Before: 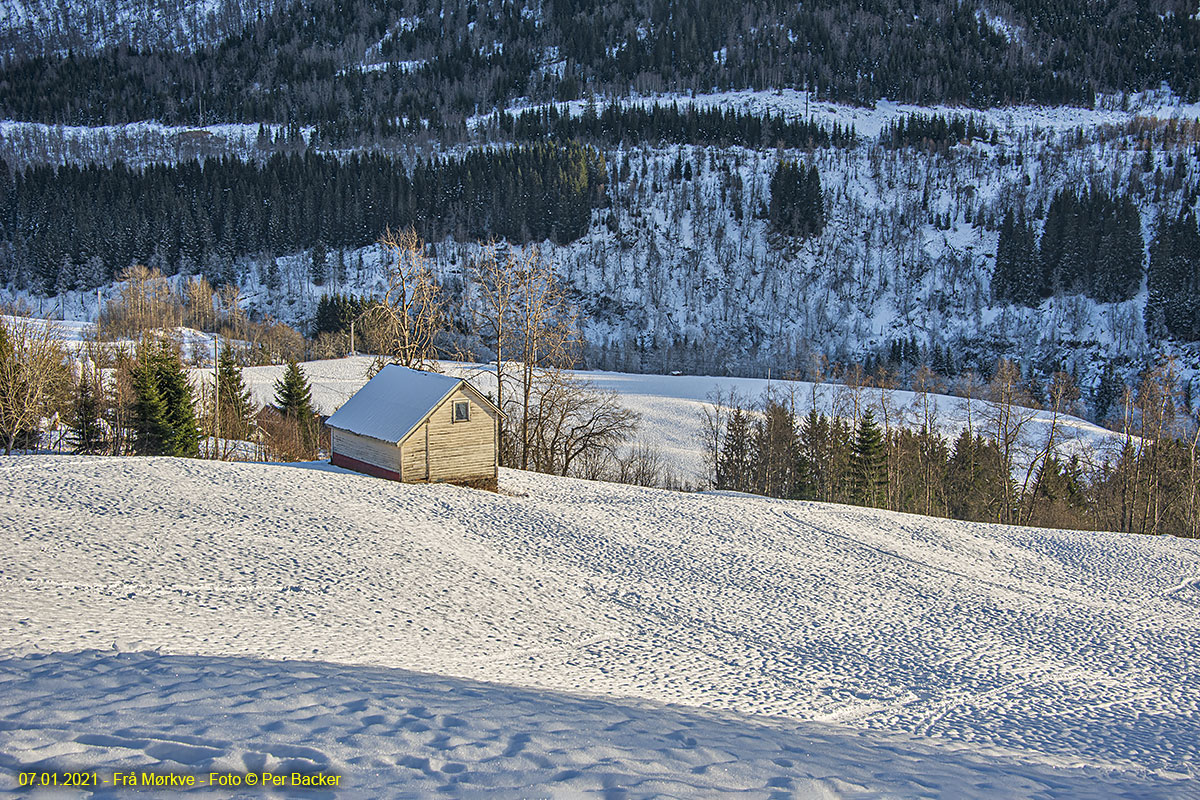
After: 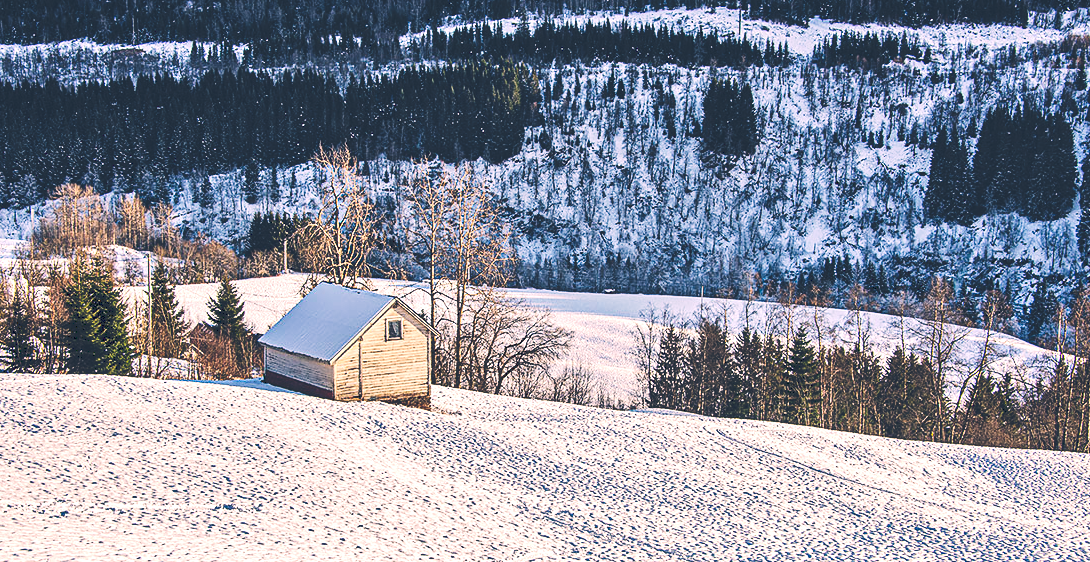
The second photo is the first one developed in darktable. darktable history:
crop: left 5.596%, top 10.314%, right 3.534%, bottom 19.395%
tone equalizer: -8 EV -0.75 EV, -7 EV -0.7 EV, -6 EV -0.6 EV, -5 EV -0.4 EV, -3 EV 0.4 EV, -2 EV 0.6 EV, -1 EV 0.7 EV, +0 EV 0.75 EV, edges refinement/feathering 500, mask exposure compensation -1.57 EV, preserve details no
color correction: highlights a* 14.46, highlights b* 5.85, shadows a* -5.53, shadows b* -15.24, saturation 0.85
tone curve: curves: ch0 [(0, 0) (0.003, 0.169) (0.011, 0.173) (0.025, 0.177) (0.044, 0.184) (0.069, 0.191) (0.1, 0.199) (0.136, 0.206) (0.177, 0.221) (0.224, 0.248) (0.277, 0.284) (0.335, 0.344) (0.399, 0.413) (0.468, 0.497) (0.543, 0.594) (0.623, 0.691) (0.709, 0.779) (0.801, 0.868) (0.898, 0.931) (1, 1)], preserve colors none
